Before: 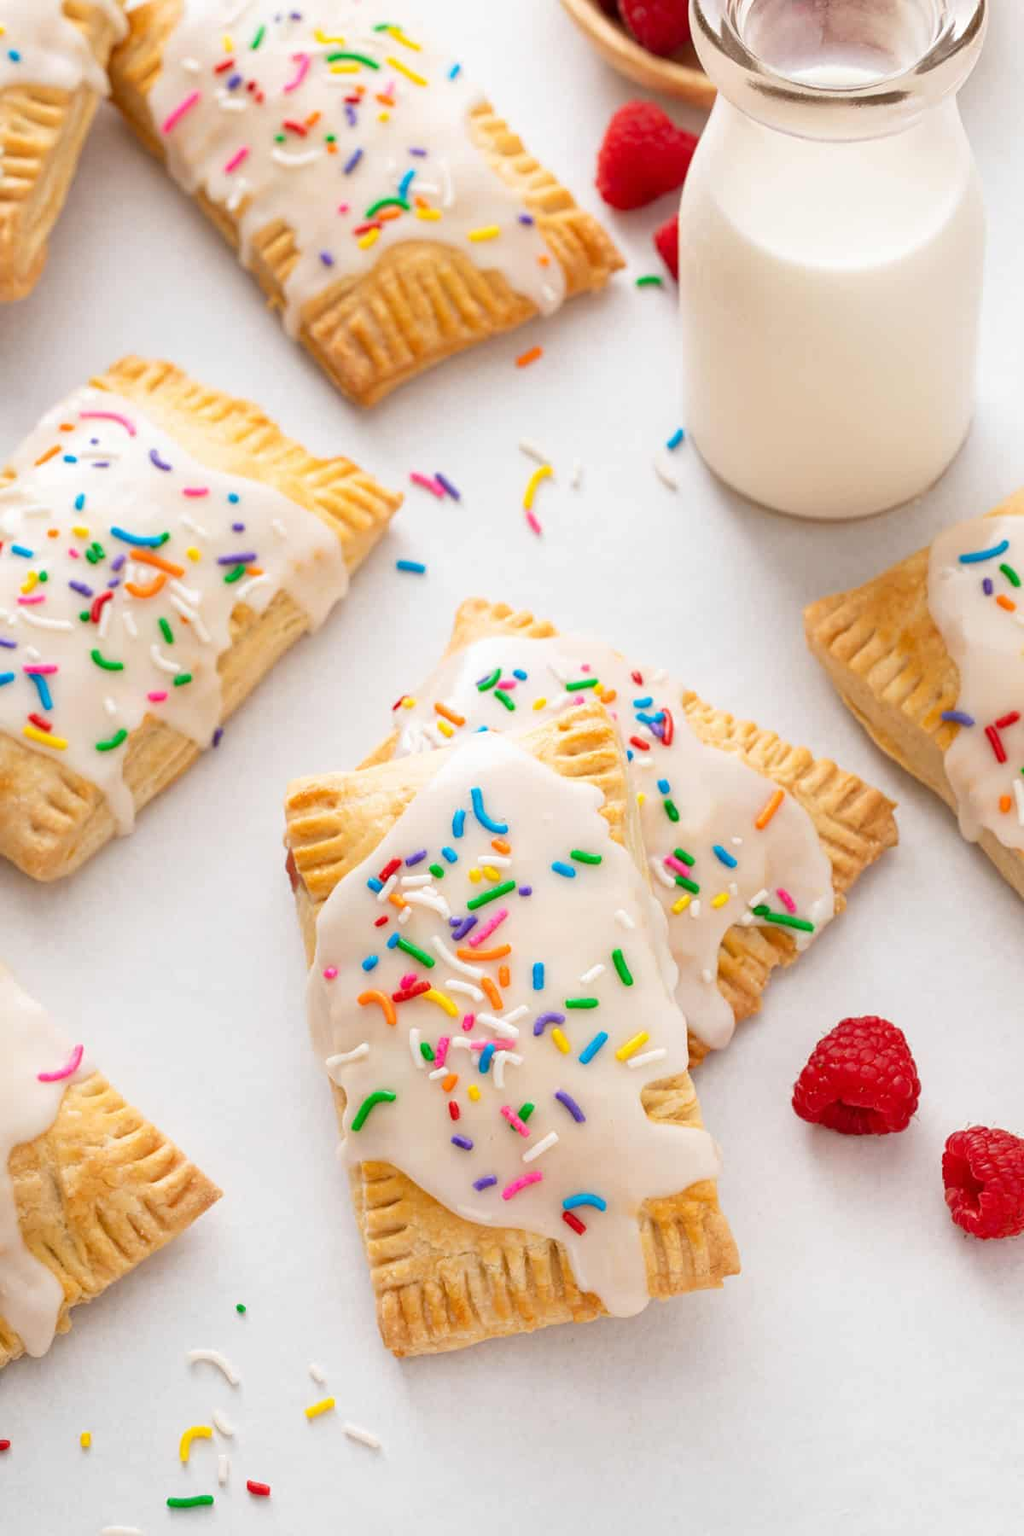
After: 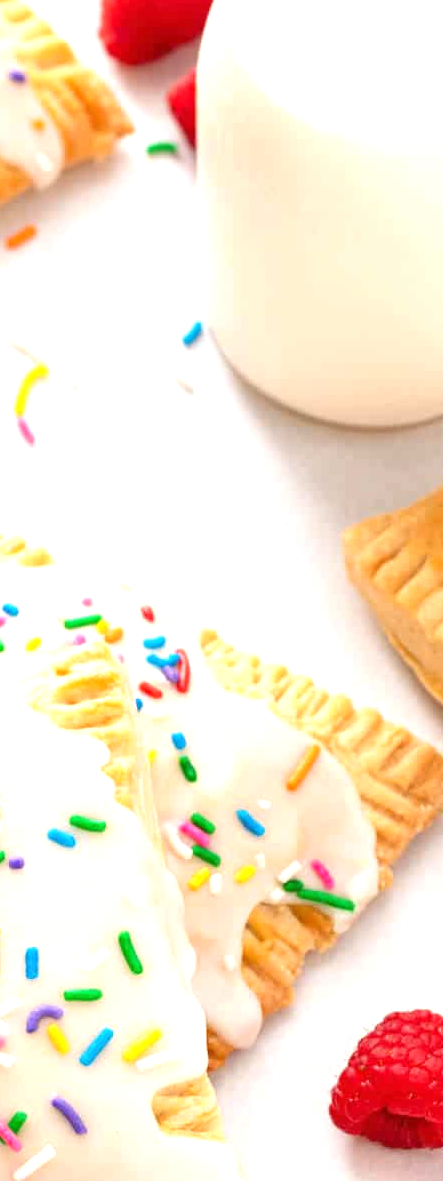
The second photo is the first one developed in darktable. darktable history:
crop and rotate: left 49.936%, top 10.094%, right 13.136%, bottom 24.256%
exposure: black level correction 0, exposure 0.7 EV, compensate highlight preservation false
